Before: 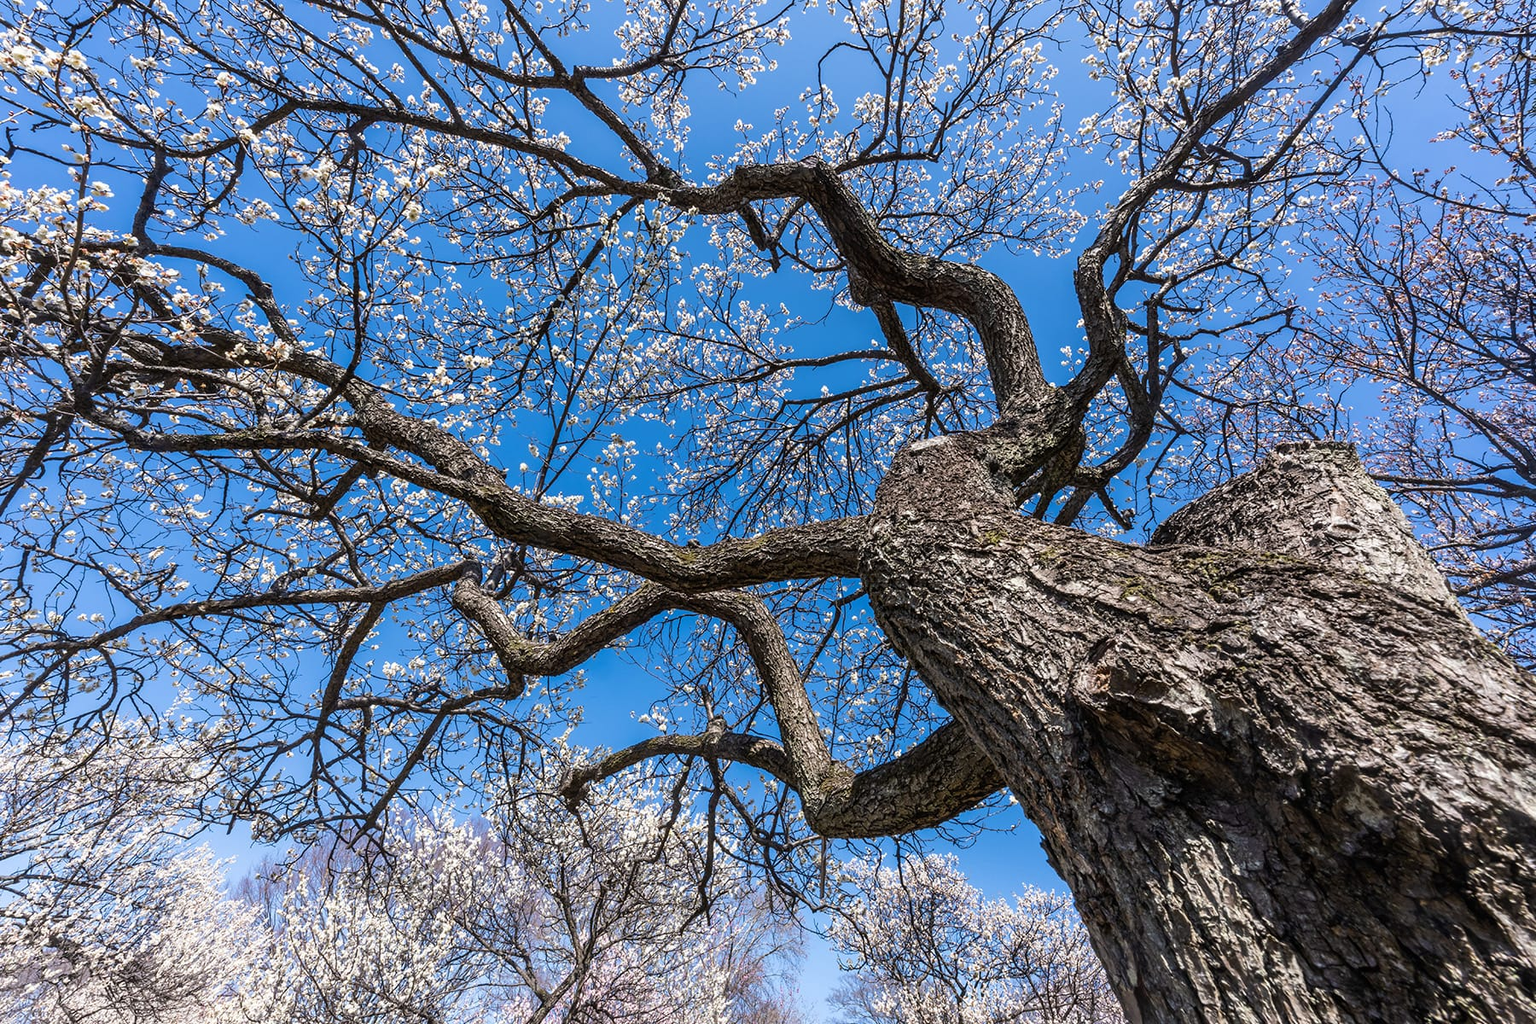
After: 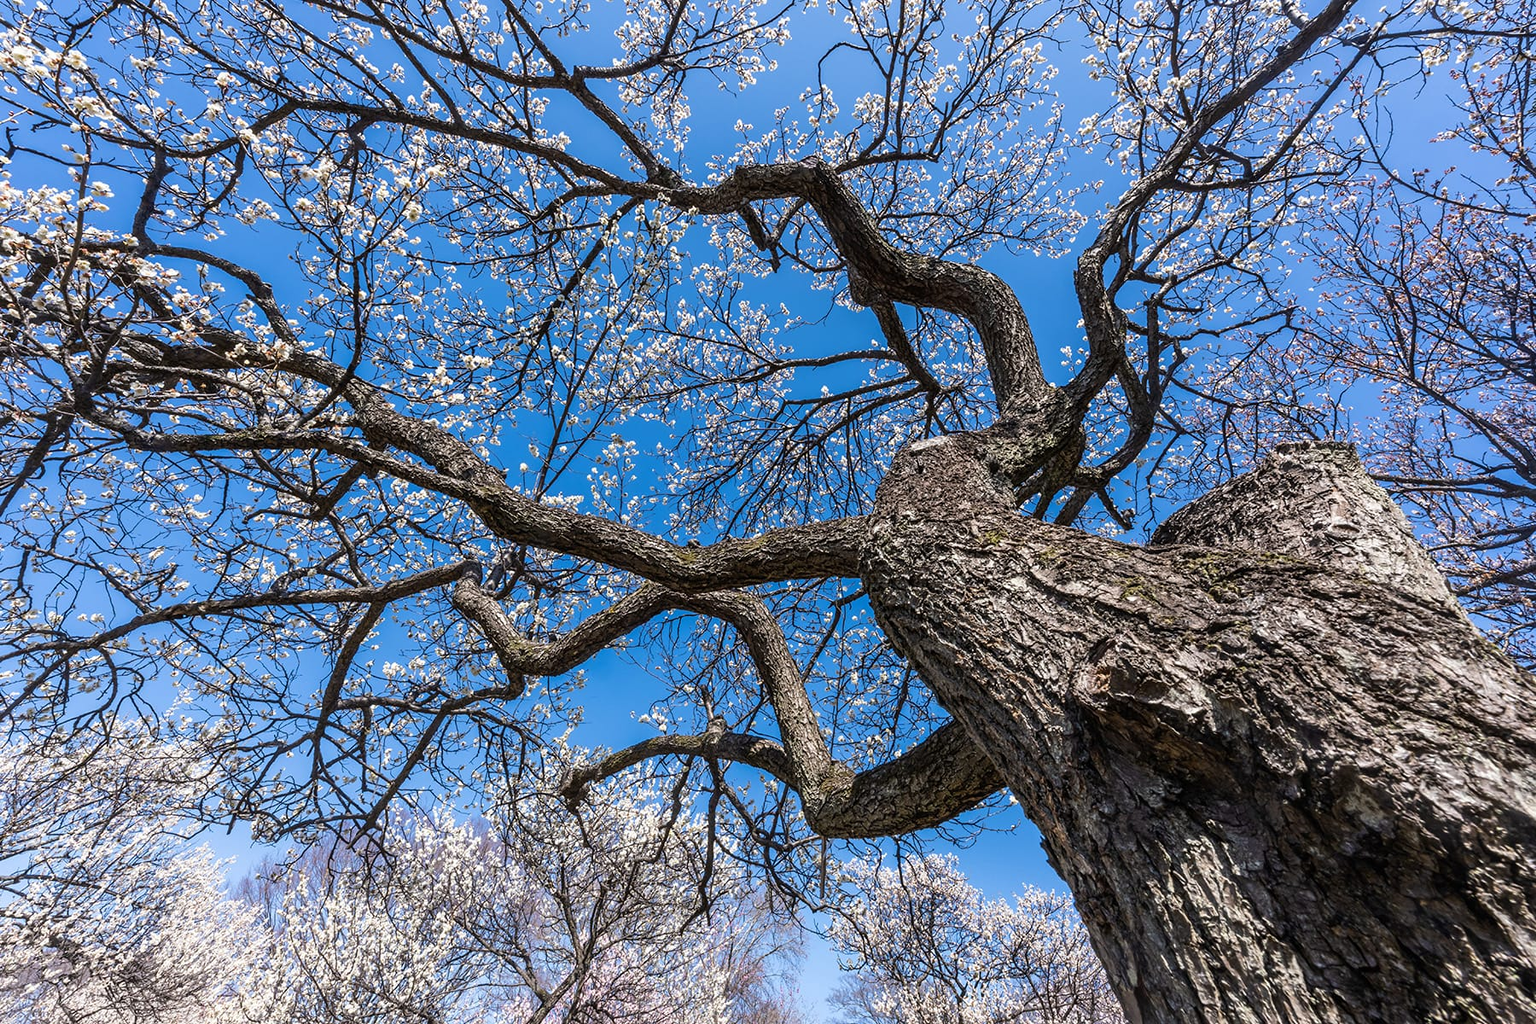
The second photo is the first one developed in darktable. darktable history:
color balance: contrast fulcrum 17.78%
